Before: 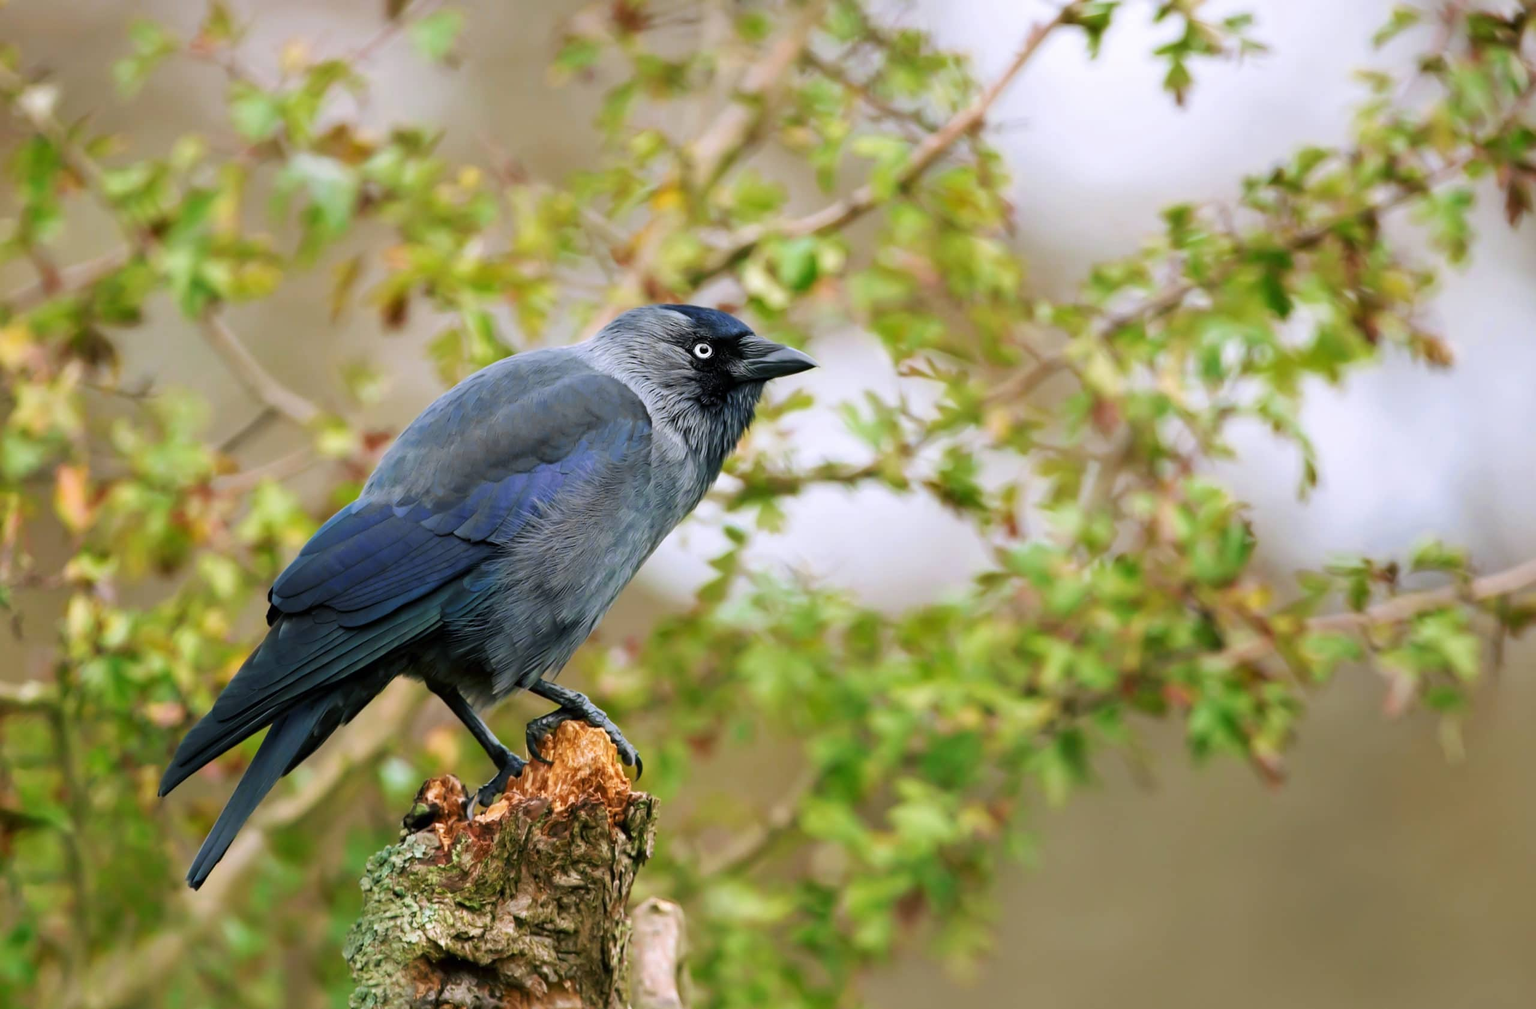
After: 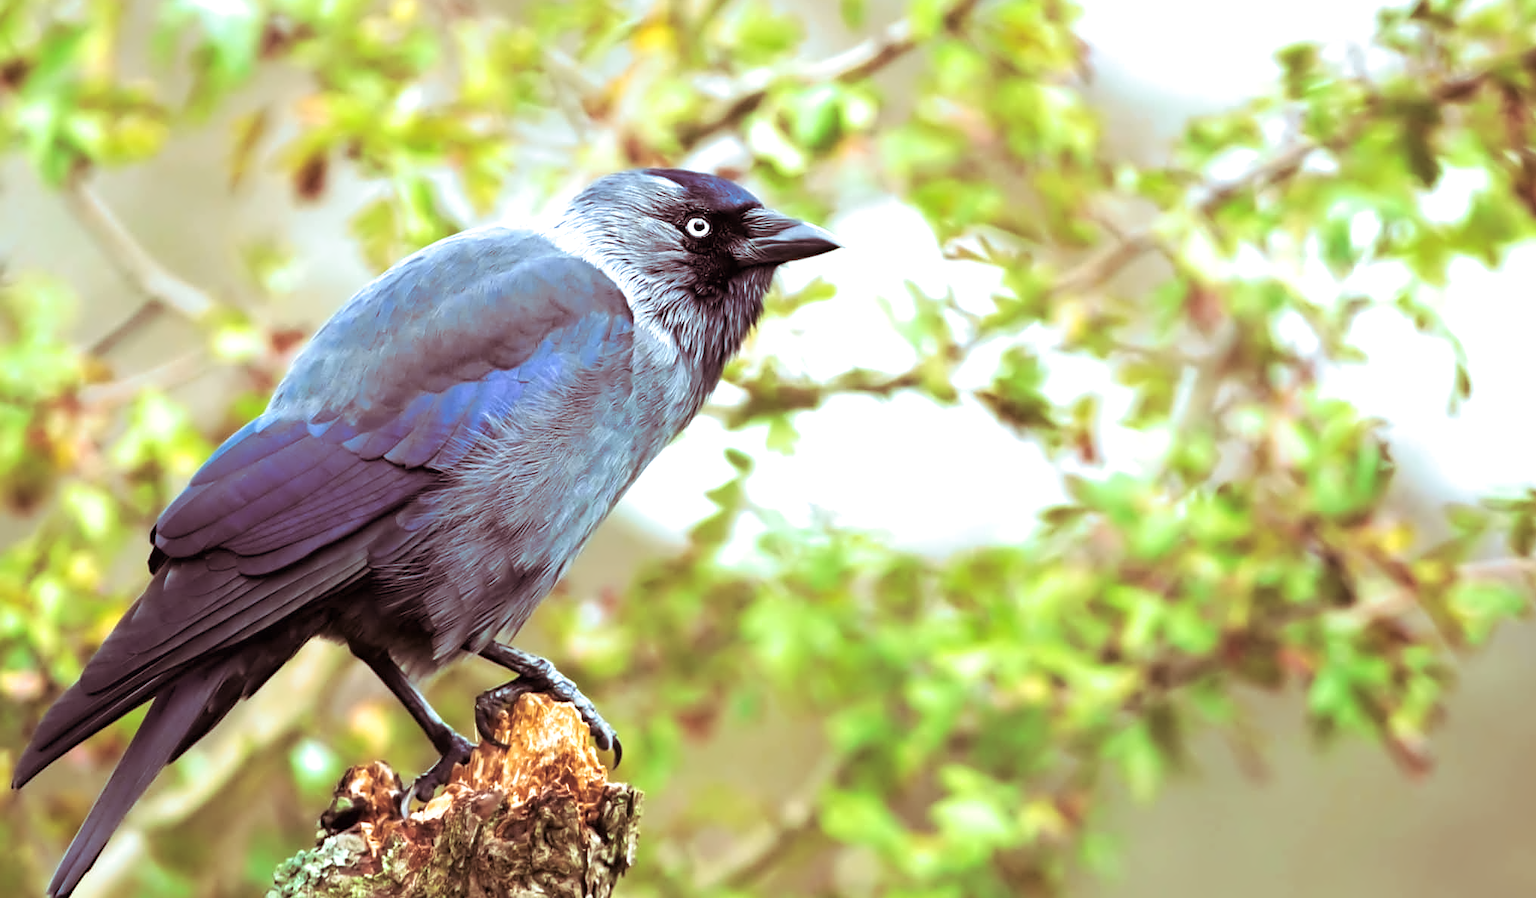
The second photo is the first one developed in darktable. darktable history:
crop: left 9.712%, top 16.928%, right 10.845%, bottom 12.332%
split-toning: highlights › hue 180°
contrast equalizer: y [[0.5 ×4, 0.524, 0.59], [0.5 ×6], [0.5 ×6], [0, 0, 0, 0.01, 0.045, 0.012], [0, 0, 0, 0.044, 0.195, 0.131]]
white balance: red 0.925, blue 1.046
exposure: black level correction 0, exposure 0.953 EV, compensate exposure bias true, compensate highlight preservation false
